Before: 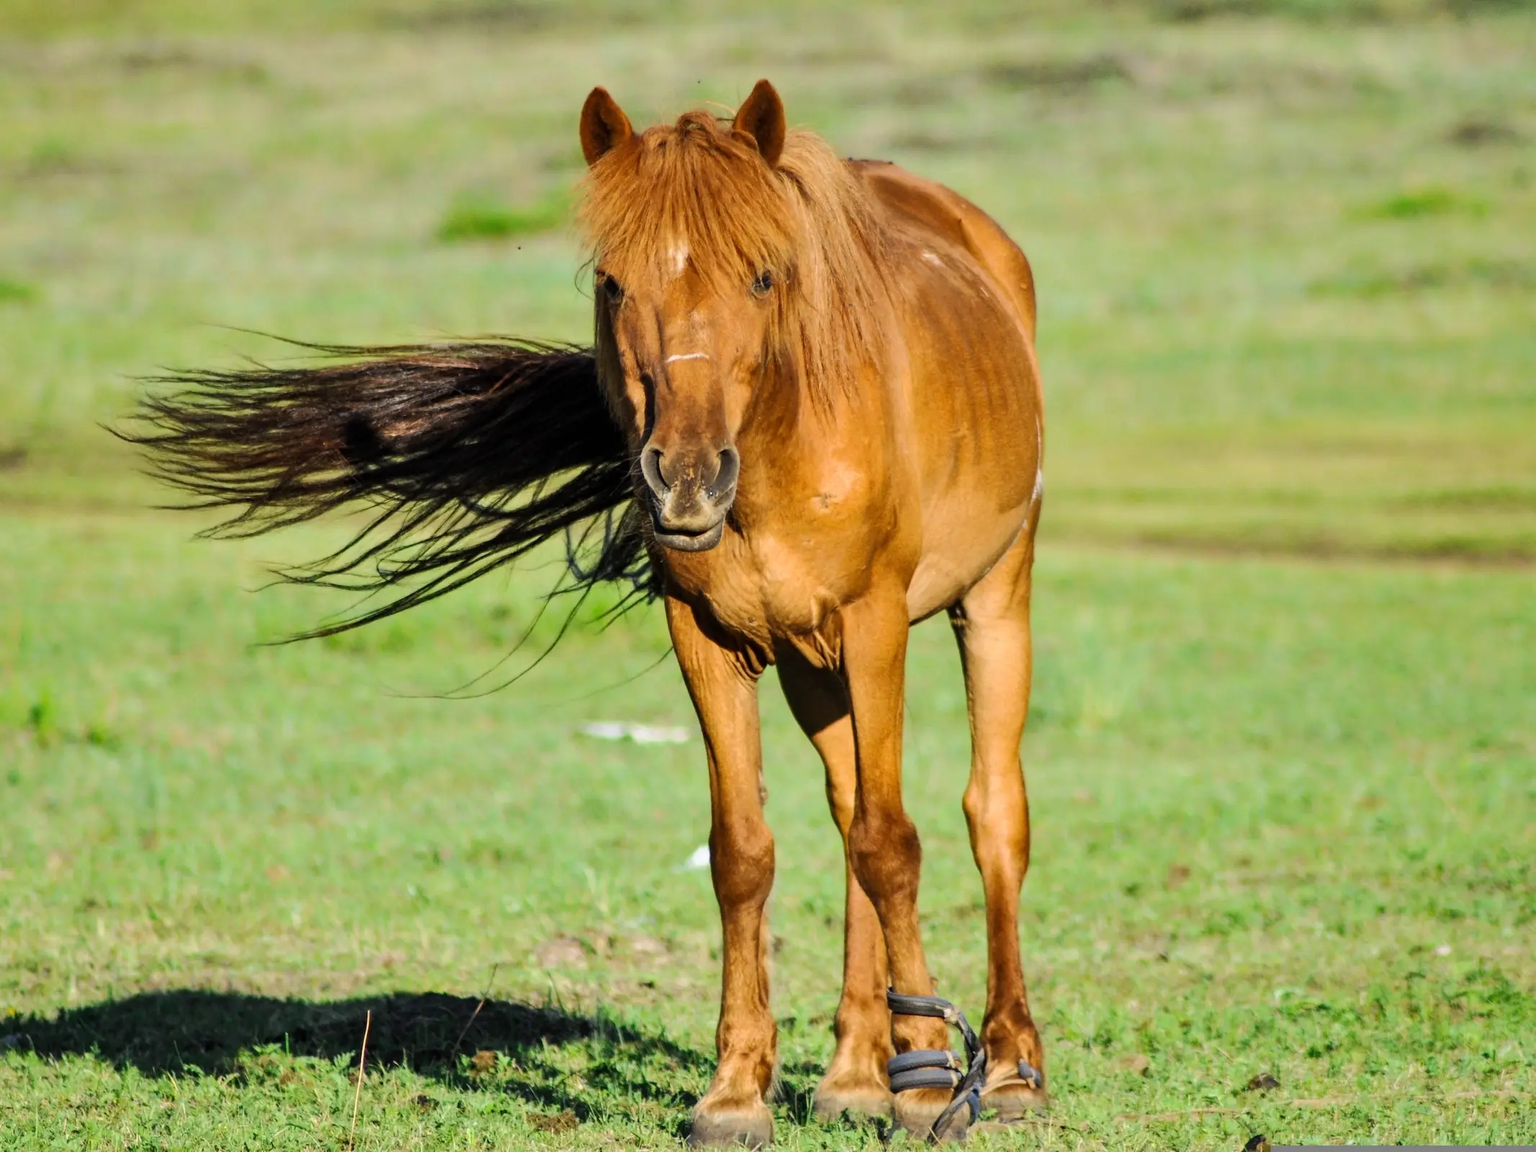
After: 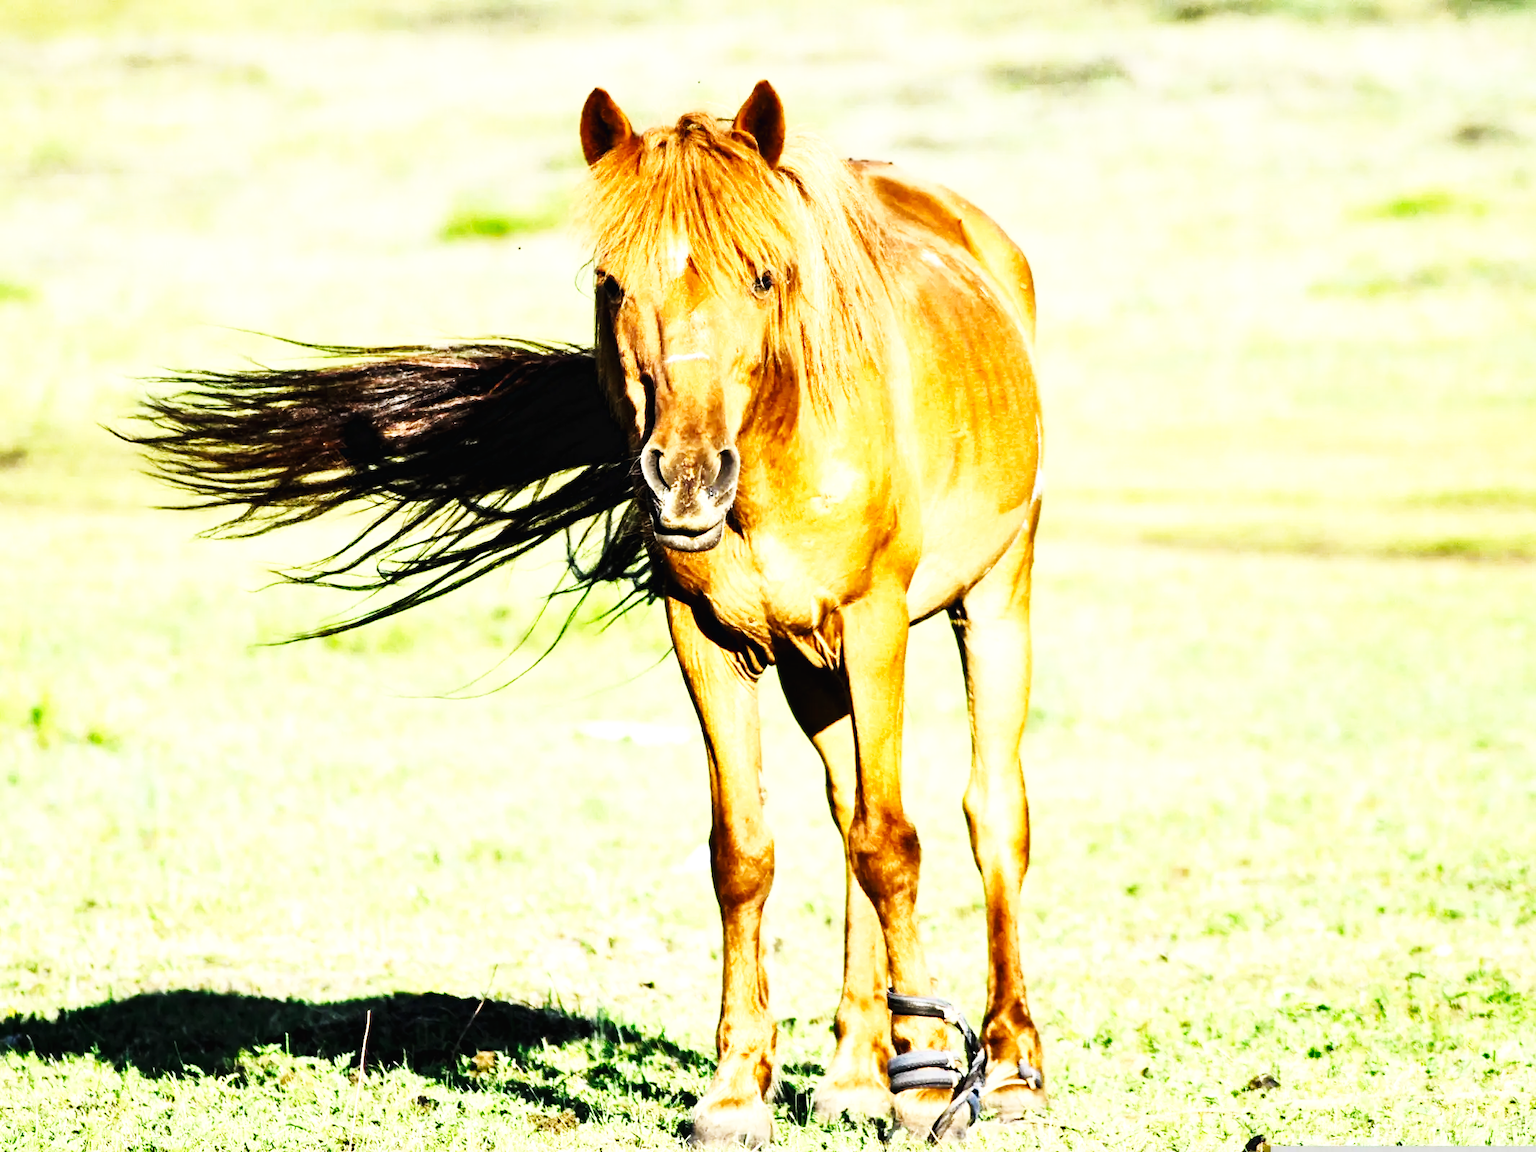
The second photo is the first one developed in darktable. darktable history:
tone equalizer: -8 EV -1.09 EV, -7 EV -0.984 EV, -6 EV -0.887 EV, -5 EV -0.571 EV, -3 EV 0.574 EV, -2 EV 0.875 EV, -1 EV 1.01 EV, +0 EV 1.08 EV, edges refinement/feathering 500, mask exposure compensation -1.57 EV, preserve details no
base curve: curves: ch0 [(0, 0.003) (0.001, 0.002) (0.006, 0.004) (0.02, 0.022) (0.048, 0.086) (0.094, 0.234) (0.162, 0.431) (0.258, 0.629) (0.385, 0.8) (0.548, 0.918) (0.751, 0.988) (1, 1)], preserve colors none
